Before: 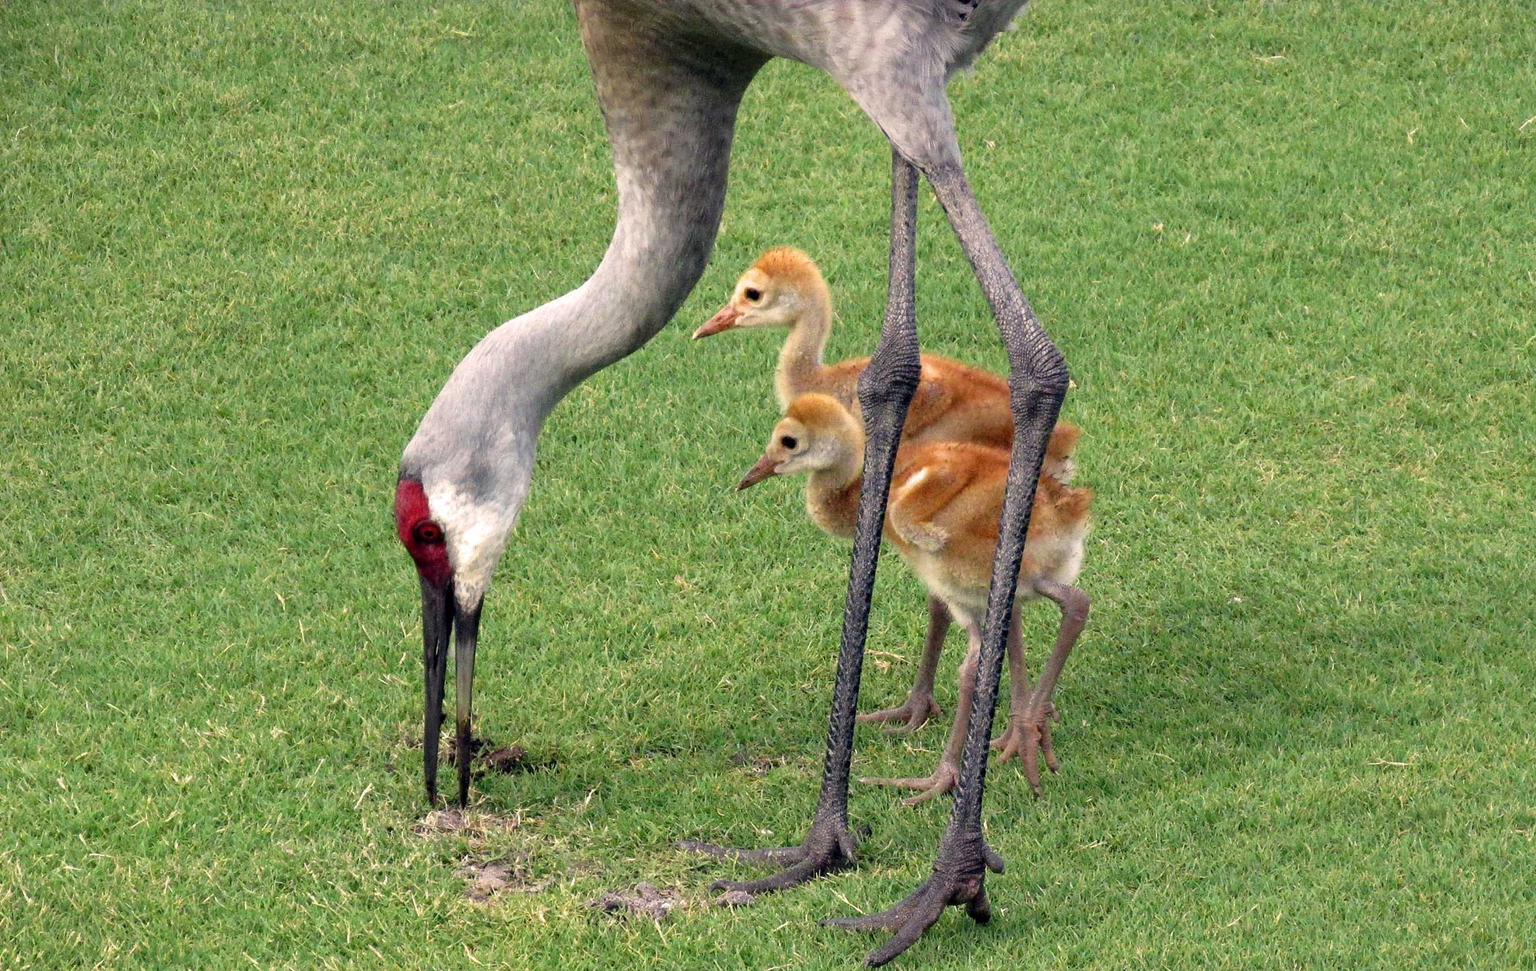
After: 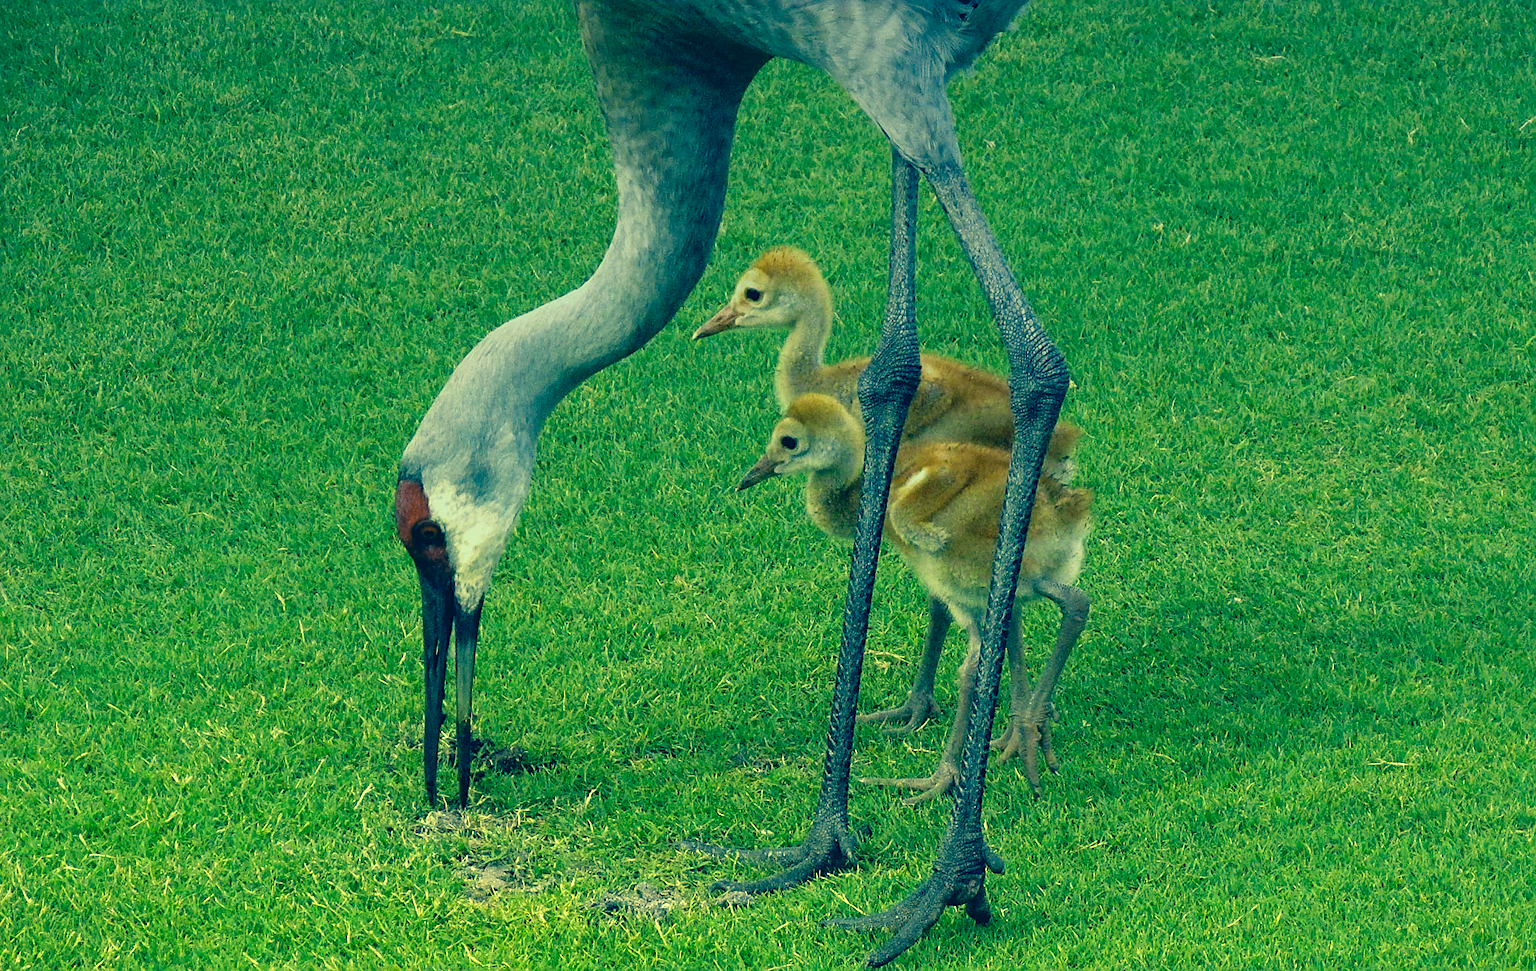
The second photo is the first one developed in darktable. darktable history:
graduated density: hue 238.83°, saturation 50%
sharpen: on, module defaults
color correction: highlights a* -15.58, highlights b* 40, shadows a* -40, shadows b* -26.18
